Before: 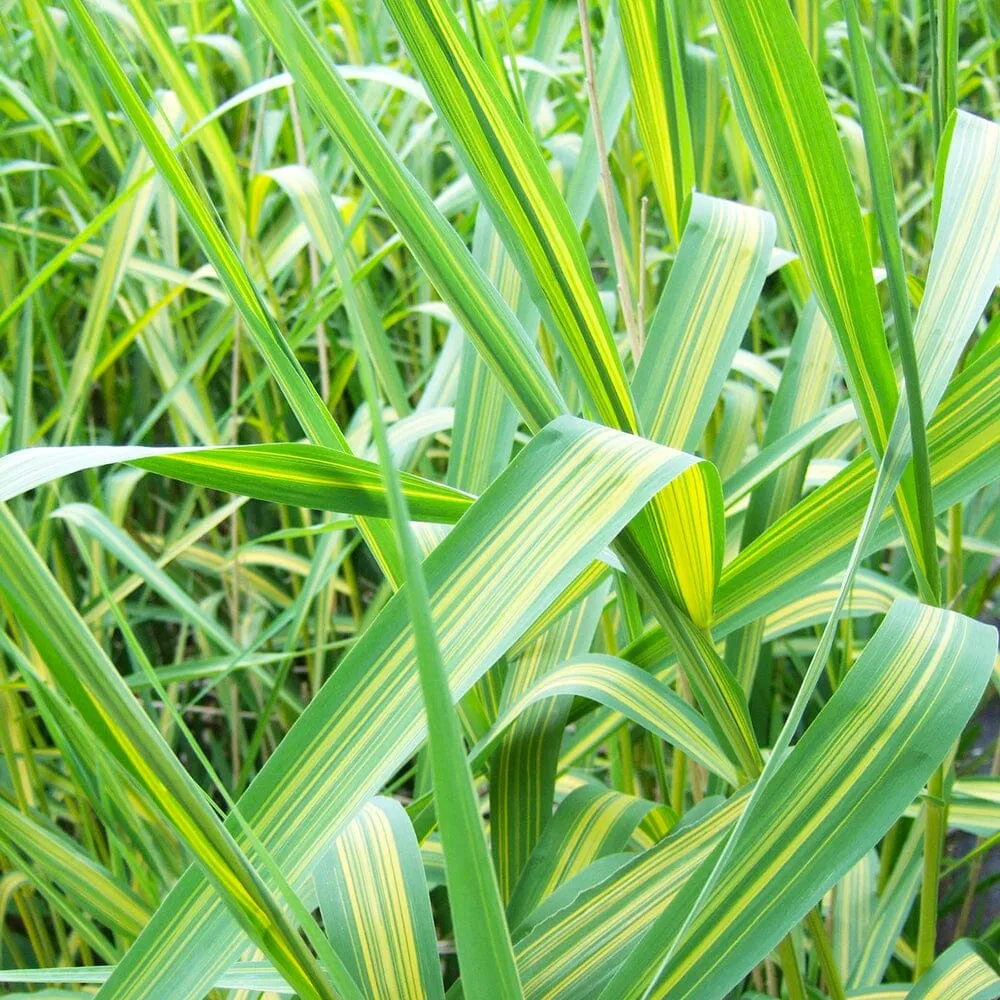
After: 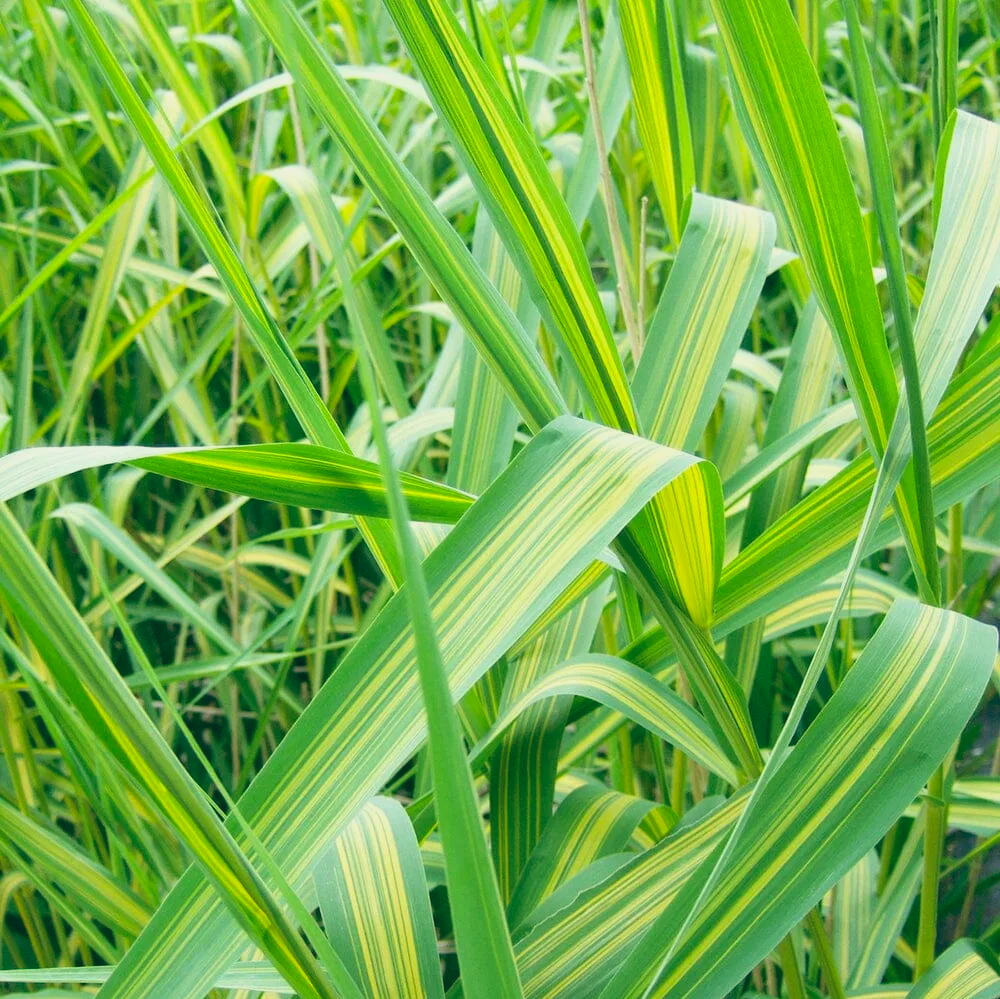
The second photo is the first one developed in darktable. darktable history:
crop: bottom 0.071%
color balance: lift [1.005, 0.99, 1.007, 1.01], gamma [1, 1.034, 1.032, 0.966], gain [0.873, 1.055, 1.067, 0.933]
